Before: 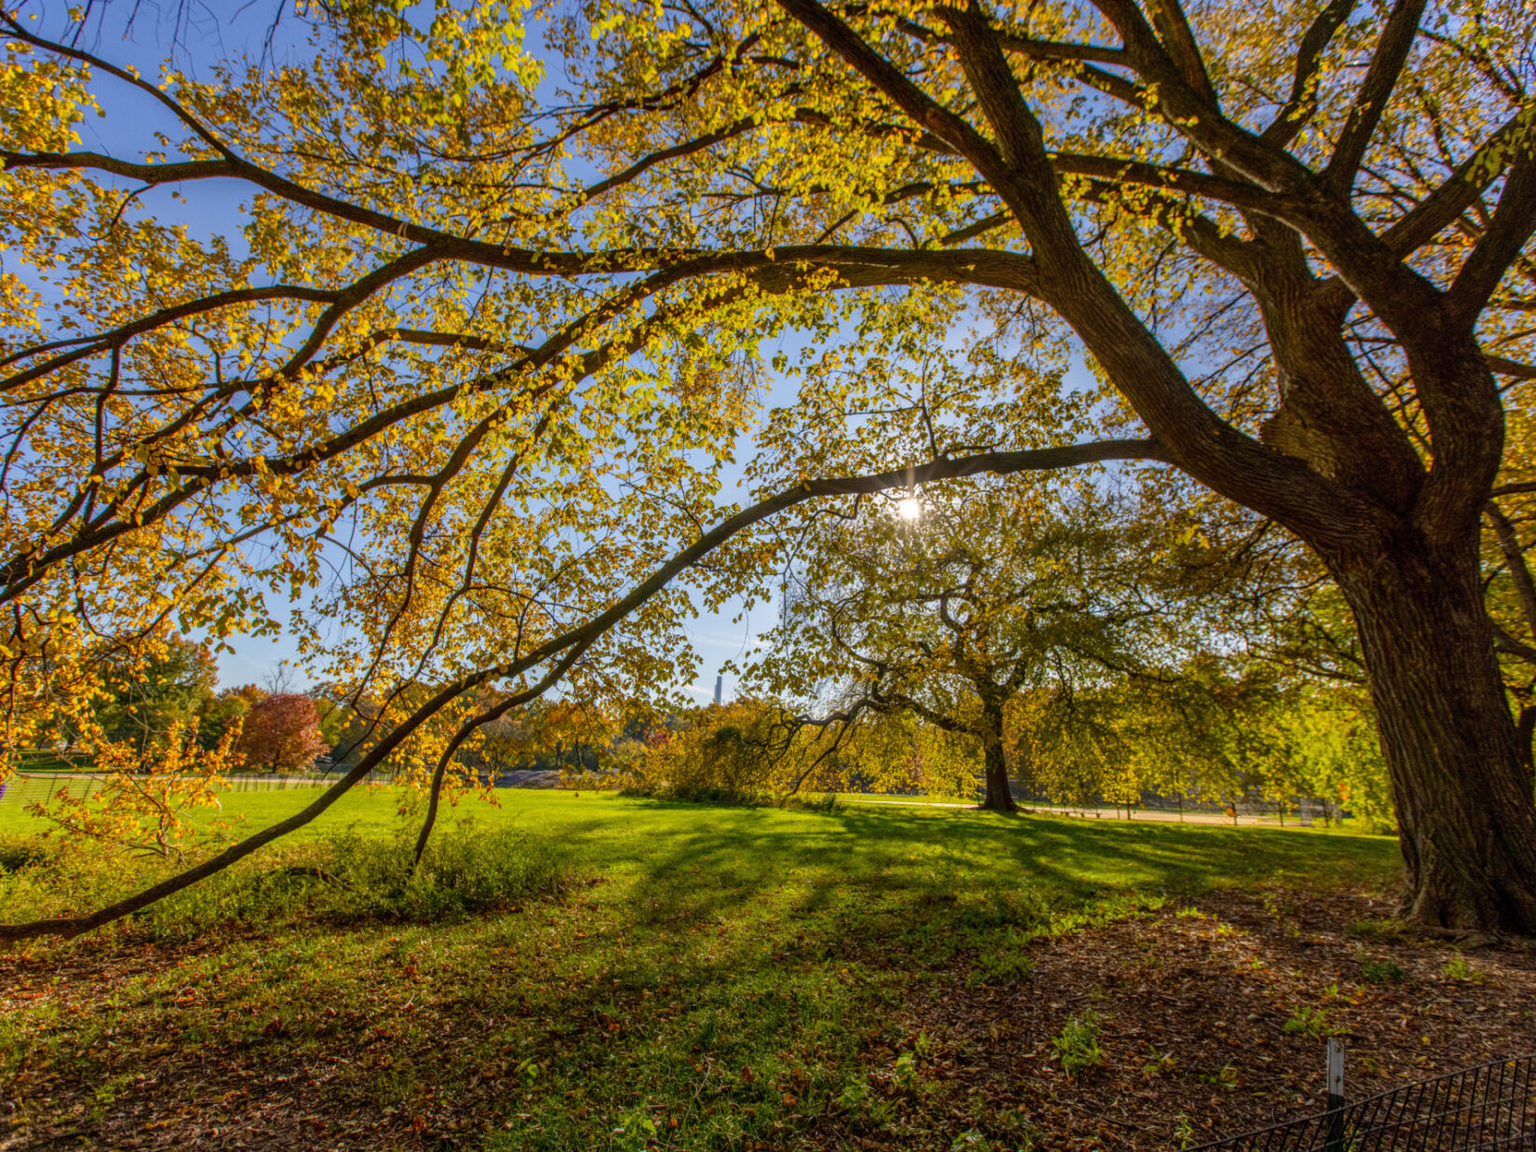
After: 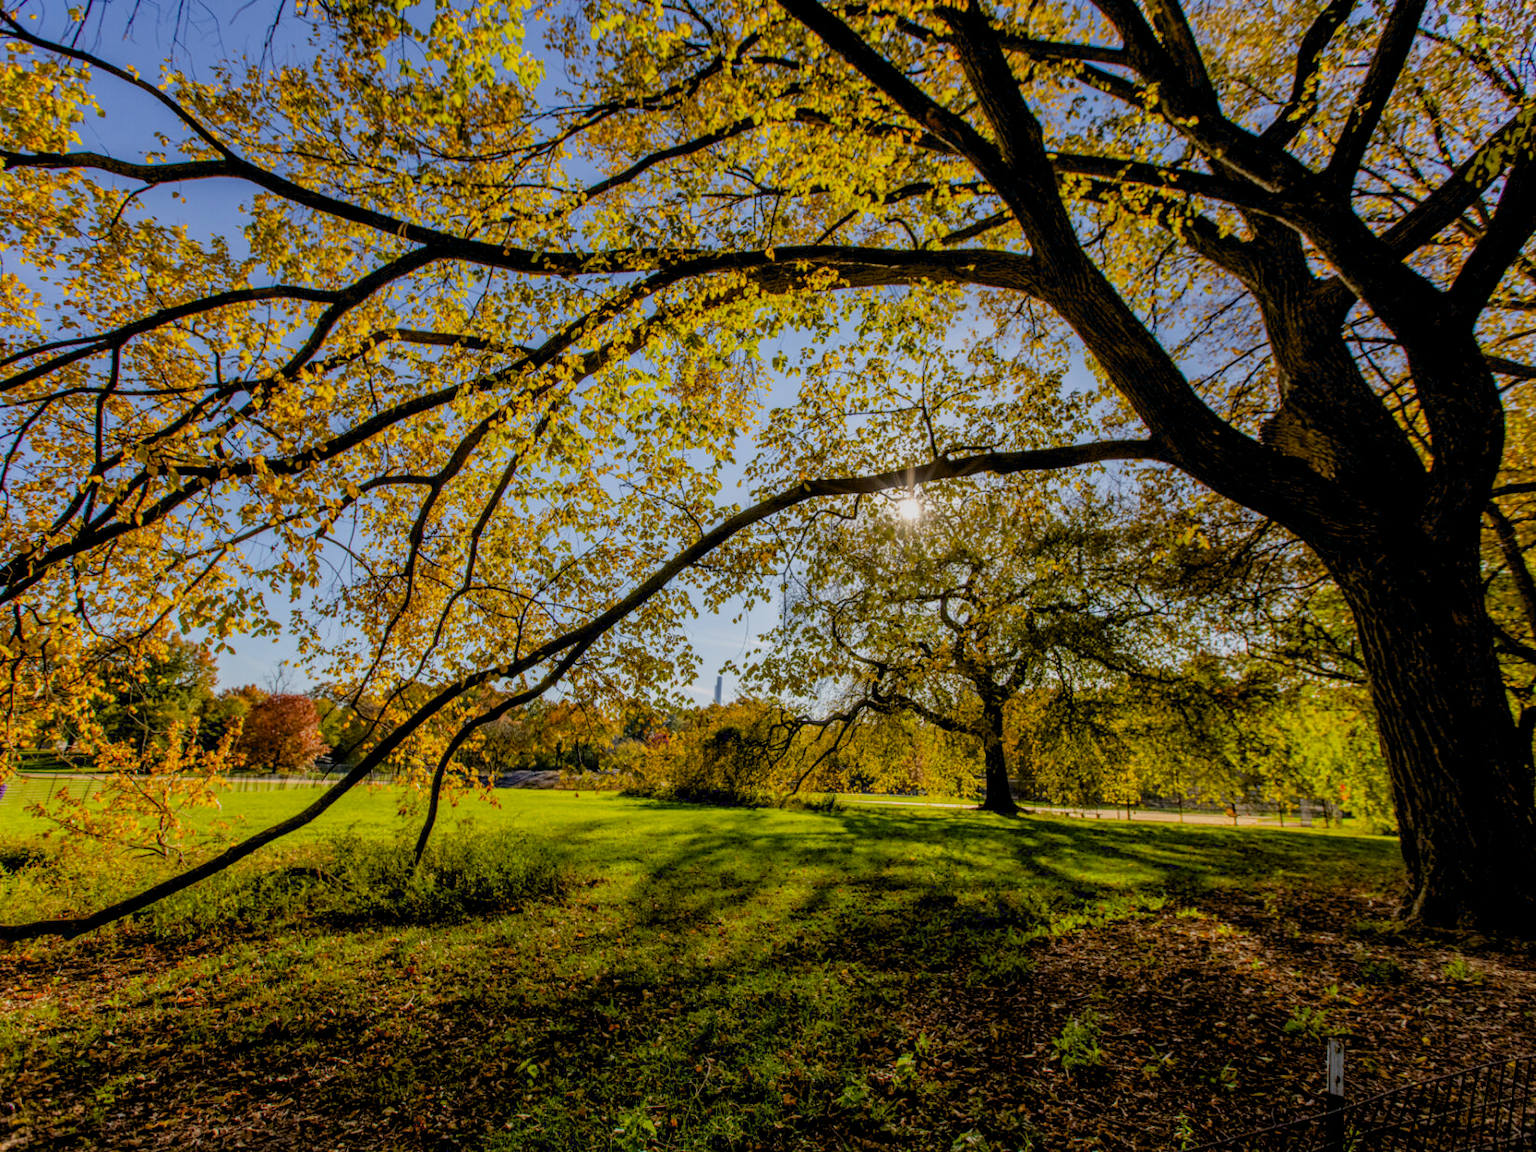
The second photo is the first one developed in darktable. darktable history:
exposure: black level correction 0.016, exposure -0.009 EV, compensate highlight preservation false
filmic rgb: black relative exposure -8.15 EV, white relative exposure 3.76 EV, hardness 4.46
